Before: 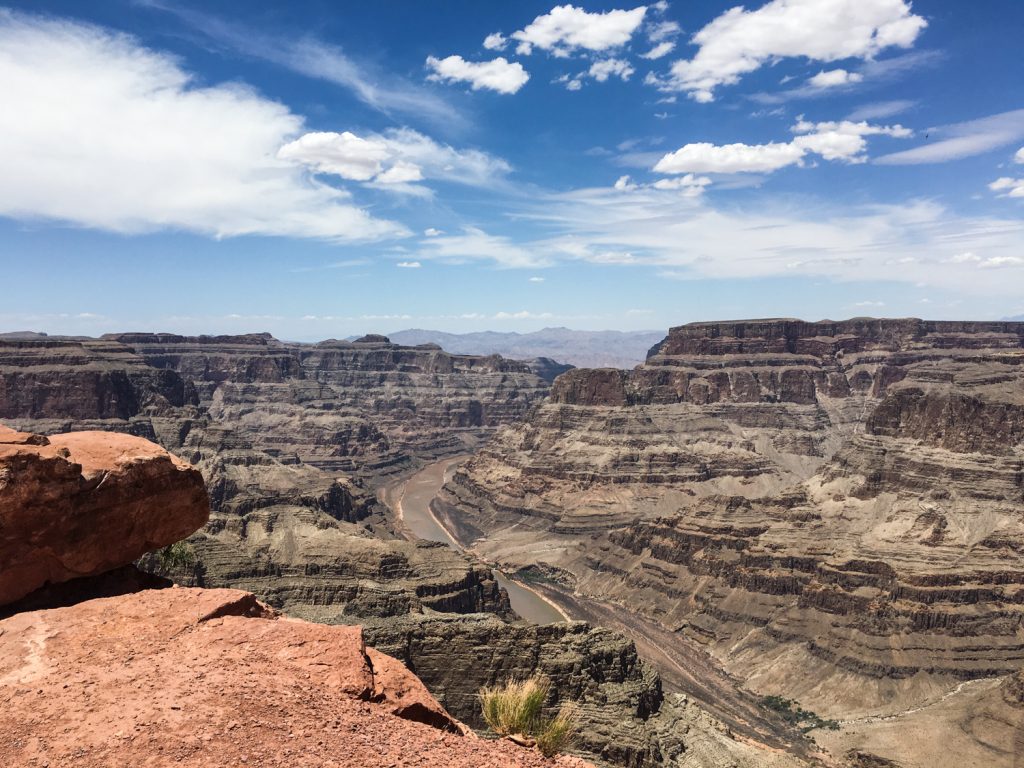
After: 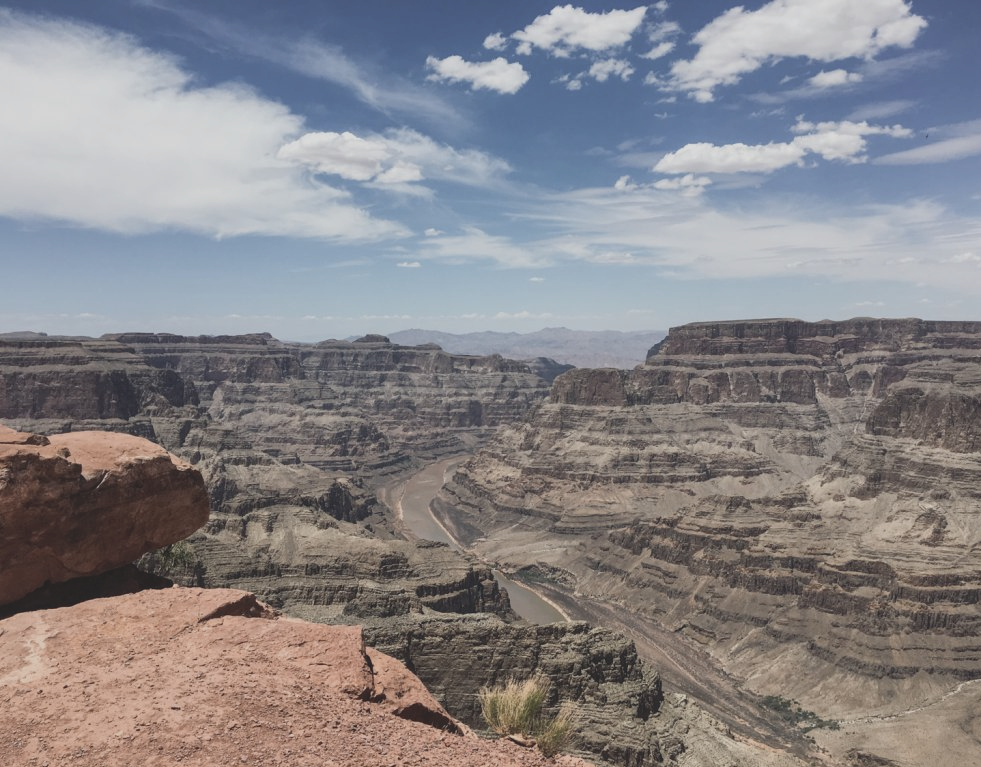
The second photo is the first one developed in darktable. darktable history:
contrast brightness saturation: contrast -0.26, saturation -0.43
crop: right 4.126%, bottom 0.031%
